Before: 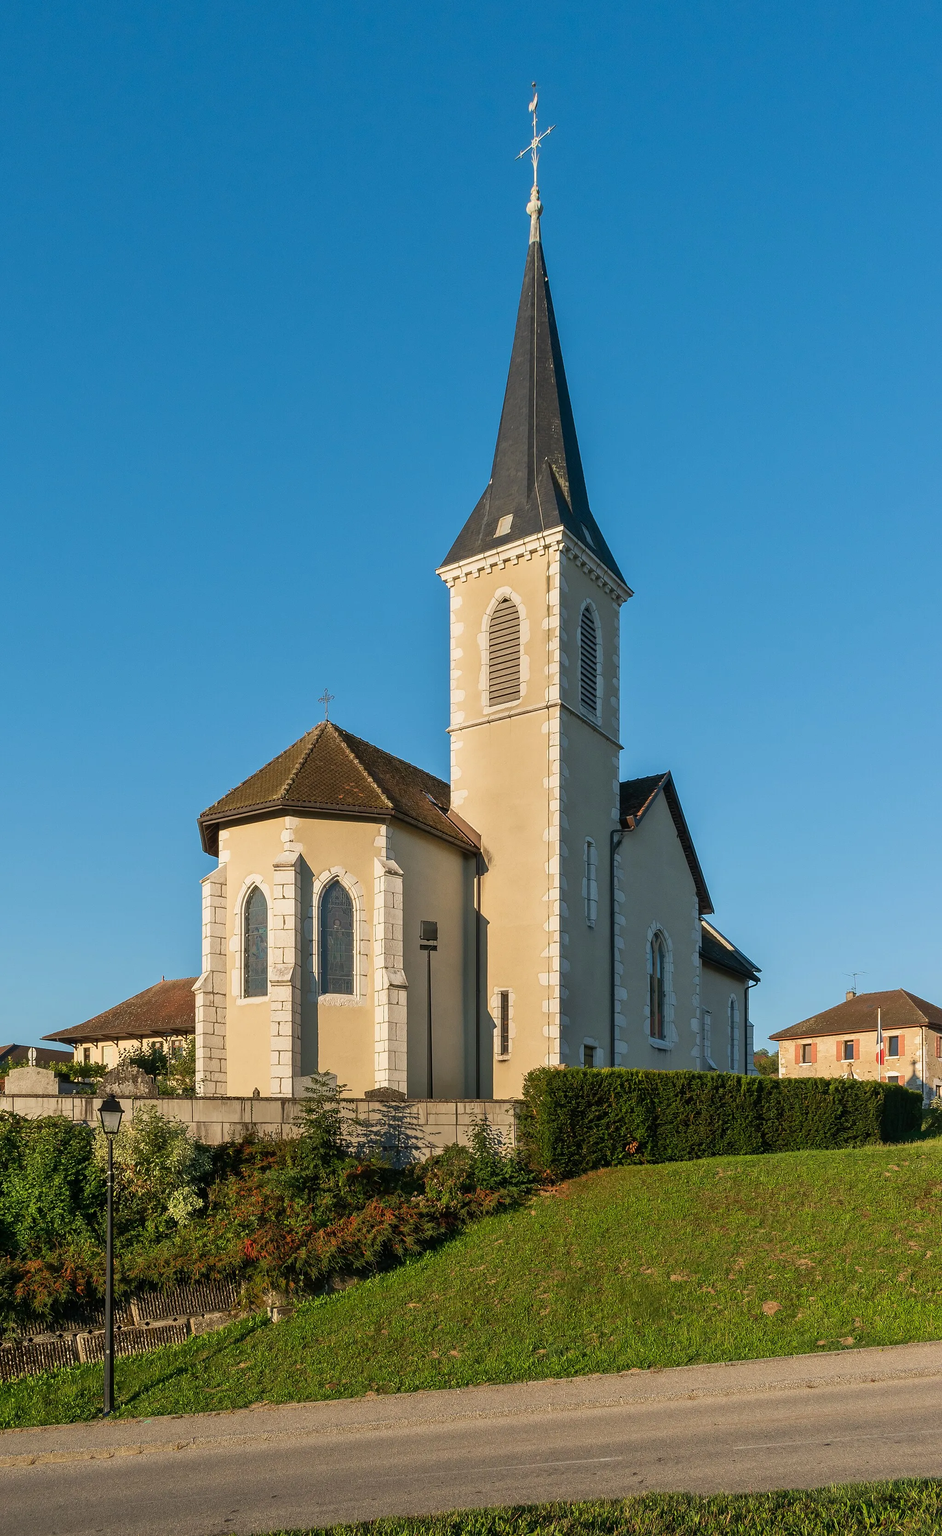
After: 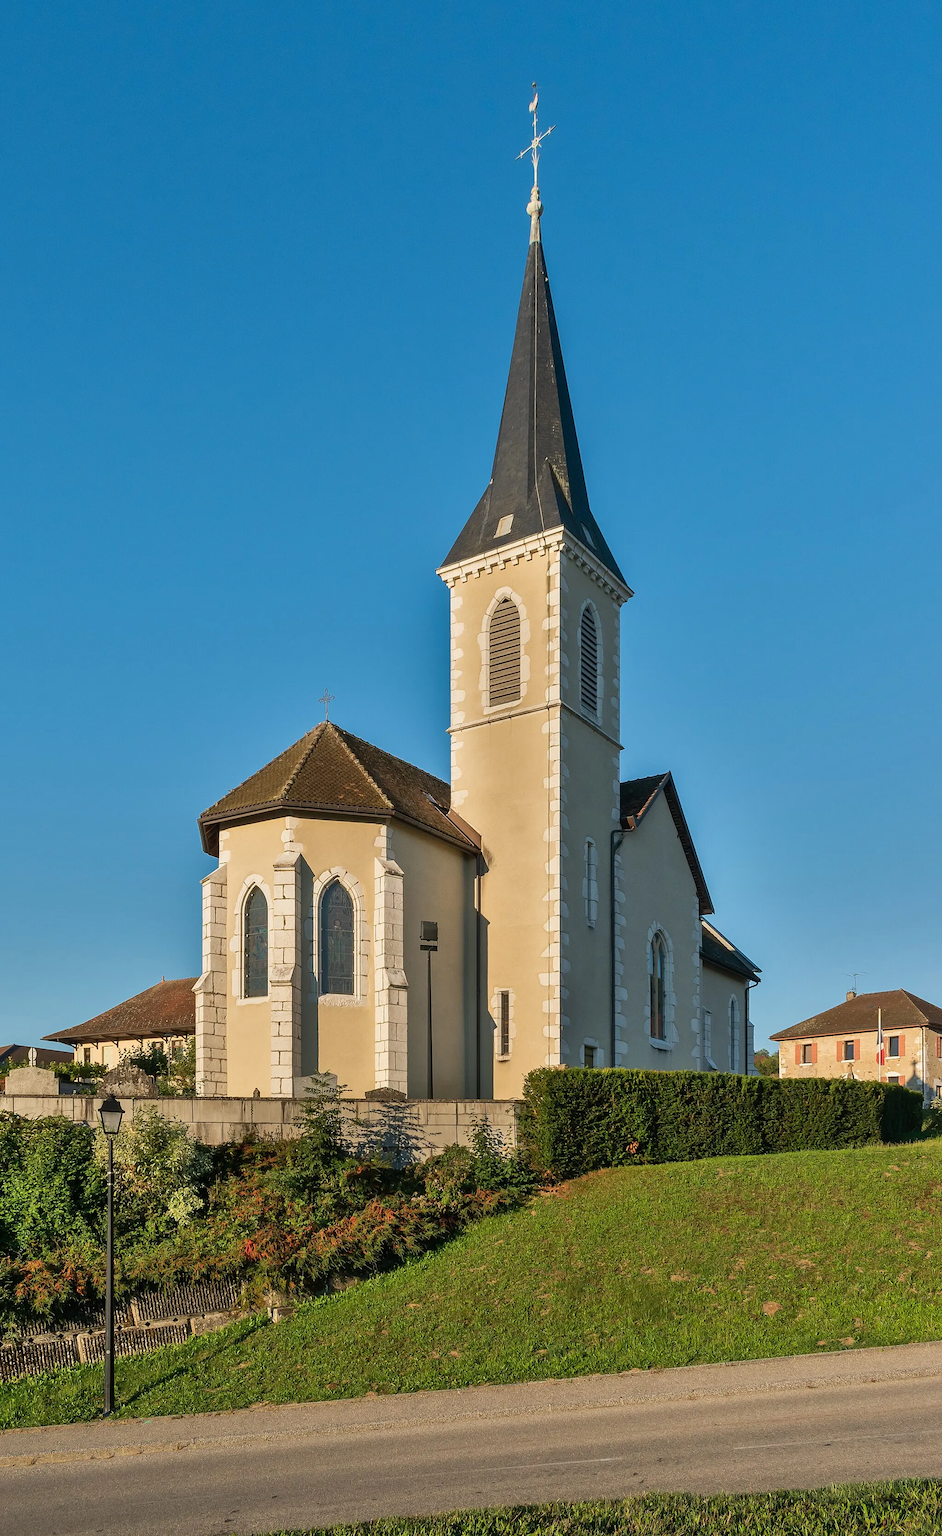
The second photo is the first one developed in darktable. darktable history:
shadows and highlights: white point adjustment 0.152, highlights -68.98, soften with gaussian
